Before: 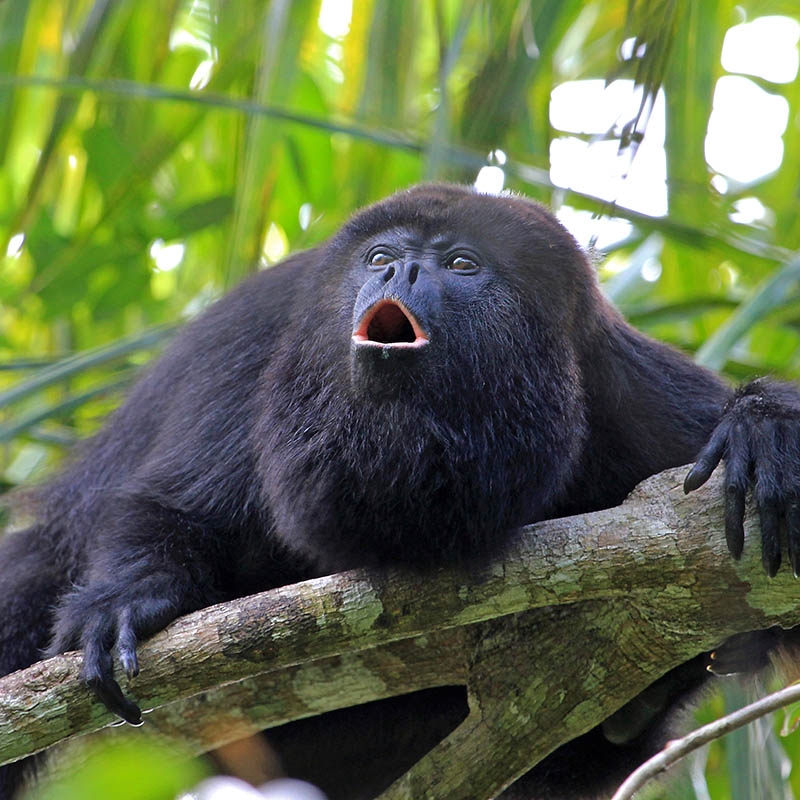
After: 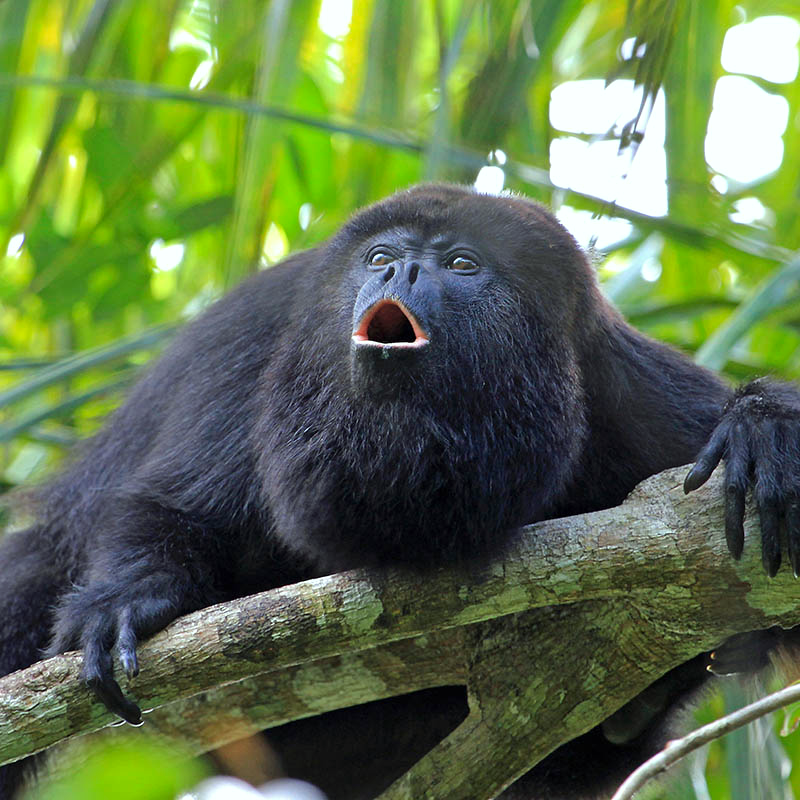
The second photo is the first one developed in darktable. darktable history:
exposure: exposure 0.131 EV, compensate highlight preservation false
color correction: highlights a* -8, highlights b* 3.1
